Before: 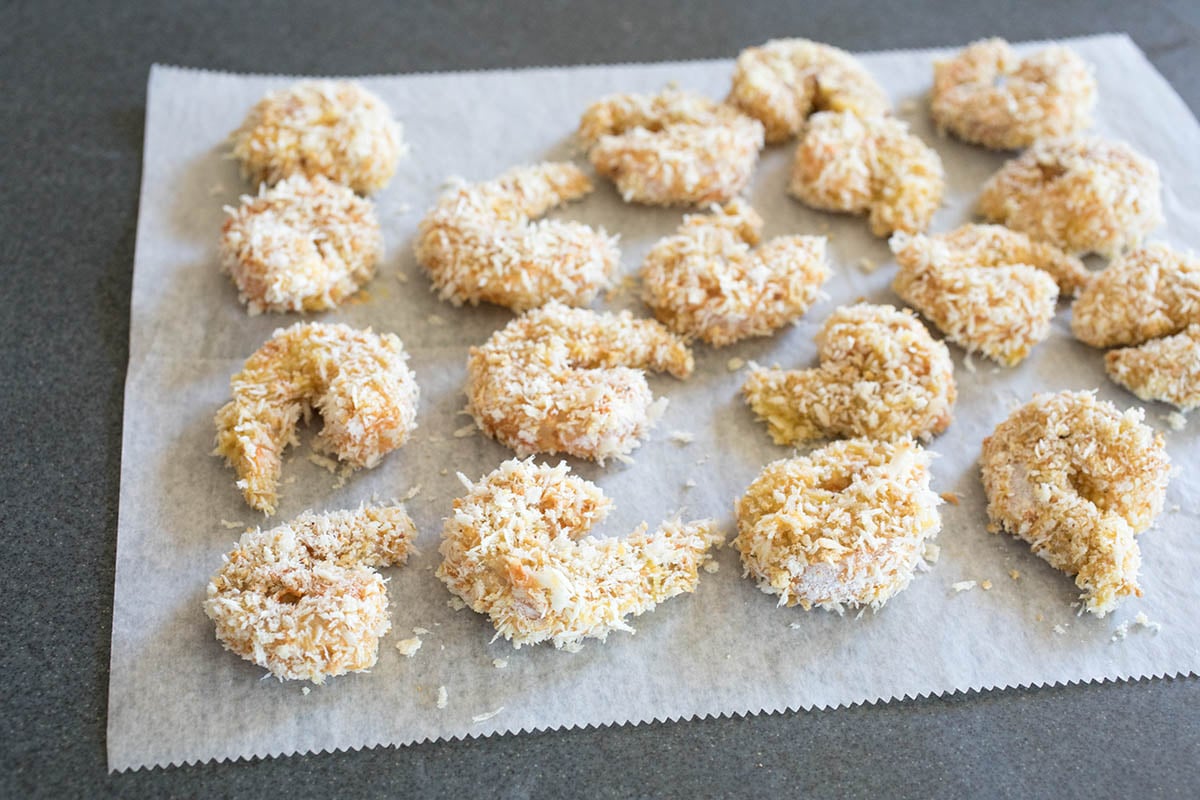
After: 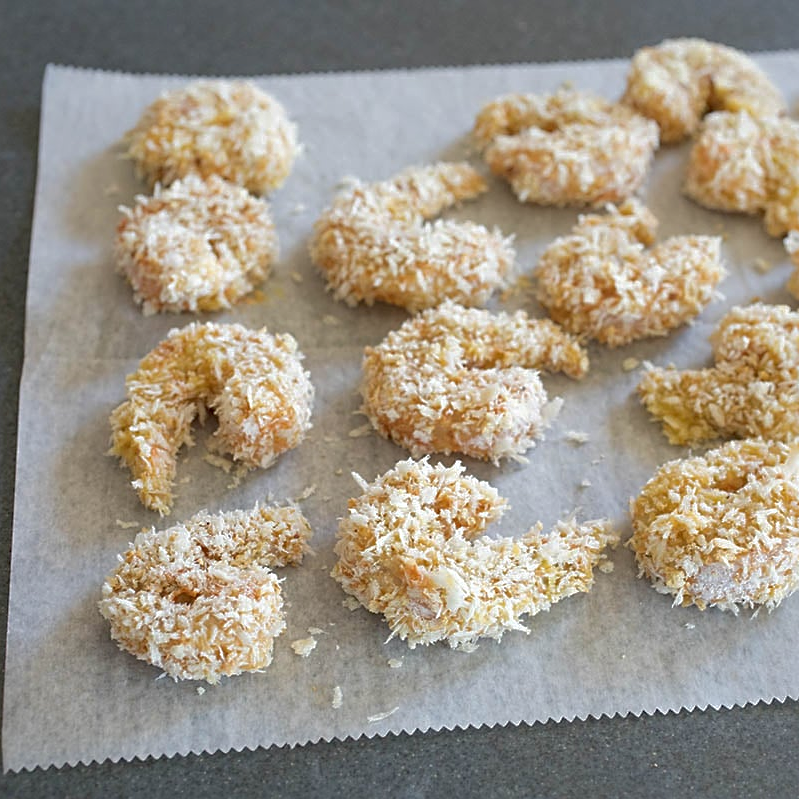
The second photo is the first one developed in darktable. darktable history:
base curve: curves: ch0 [(0, 0) (0.74, 0.67) (1, 1)]
sharpen: radius 2.529, amount 0.323
crop and rotate: left 8.786%, right 24.548%
shadows and highlights: on, module defaults
